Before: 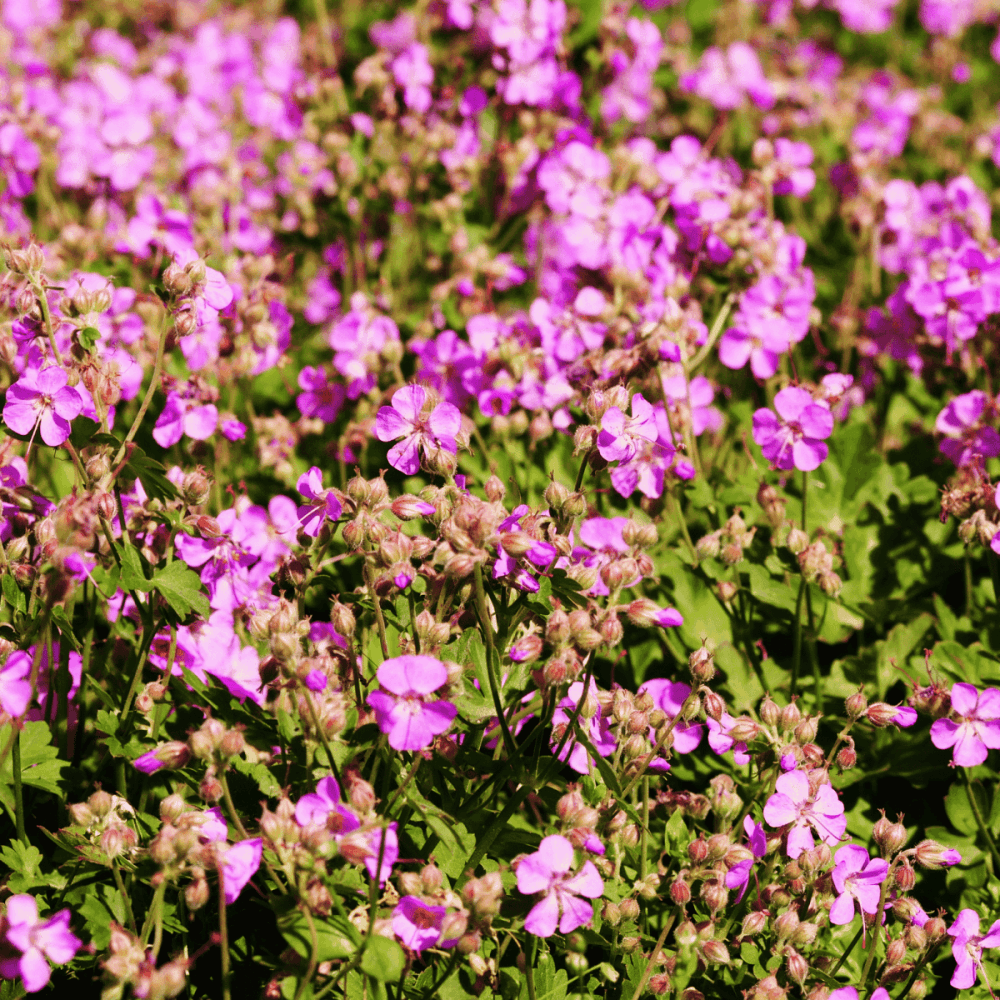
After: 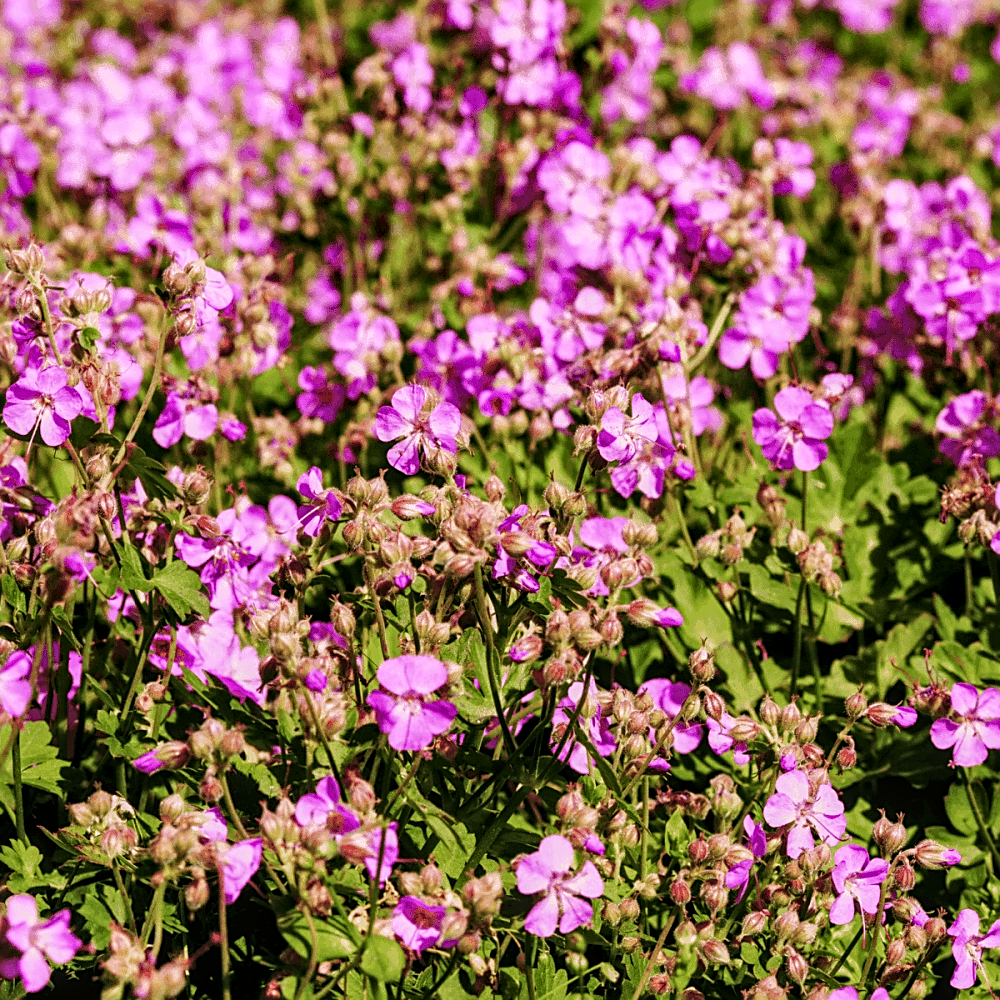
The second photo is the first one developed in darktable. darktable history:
local contrast: detail 130%
shadows and highlights: shadows 43.66, white point adjustment -1.3, soften with gaussian
sharpen: on, module defaults
